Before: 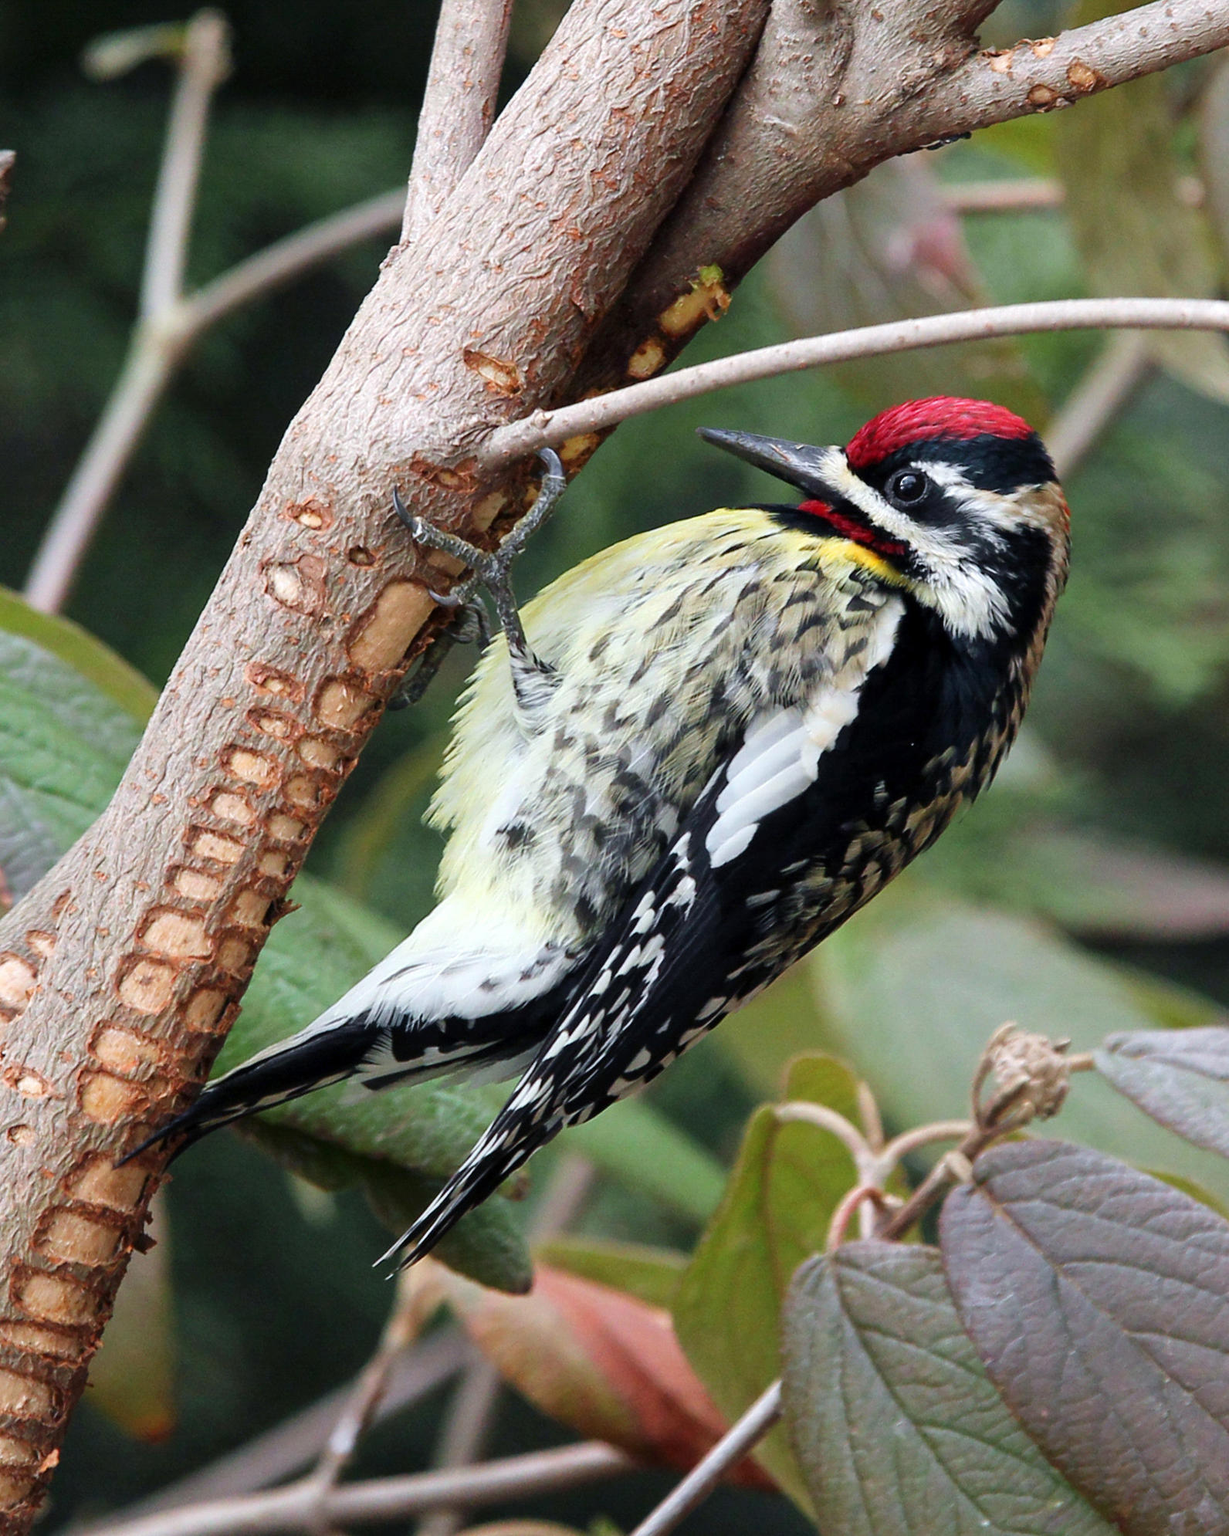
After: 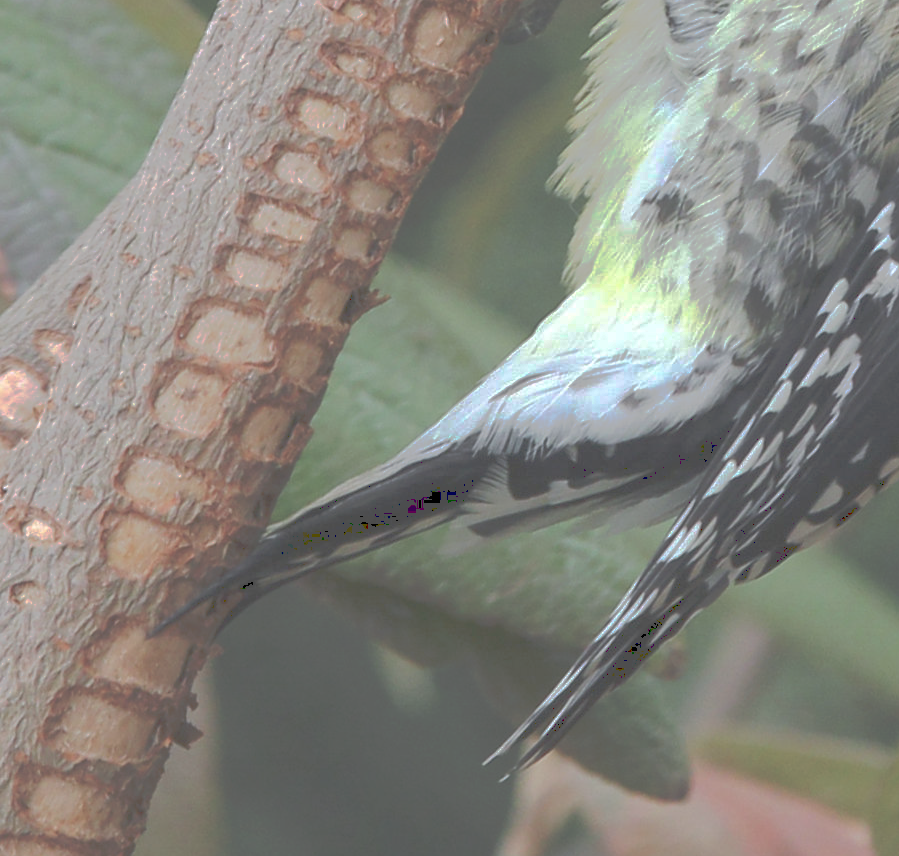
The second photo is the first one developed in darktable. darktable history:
tone equalizer: edges refinement/feathering 500, mask exposure compensation -1.57 EV, preserve details no
crop: top 44.067%, right 43.488%, bottom 12.915%
tone curve: curves: ch0 [(0, 0) (0.003, 0.322) (0.011, 0.327) (0.025, 0.345) (0.044, 0.365) (0.069, 0.378) (0.1, 0.391) (0.136, 0.403) (0.177, 0.412) (0.224, 0.429) (0.277, 0.448) (0.335, 0.474) (0.399, 0.503) (0.468, 0.537) (0.543, 0.57) (0.623, 0.61) (0.709, 0.653) (0.801, 0.699) (0.898, 0.75) (1, 1)], preserve colors none
